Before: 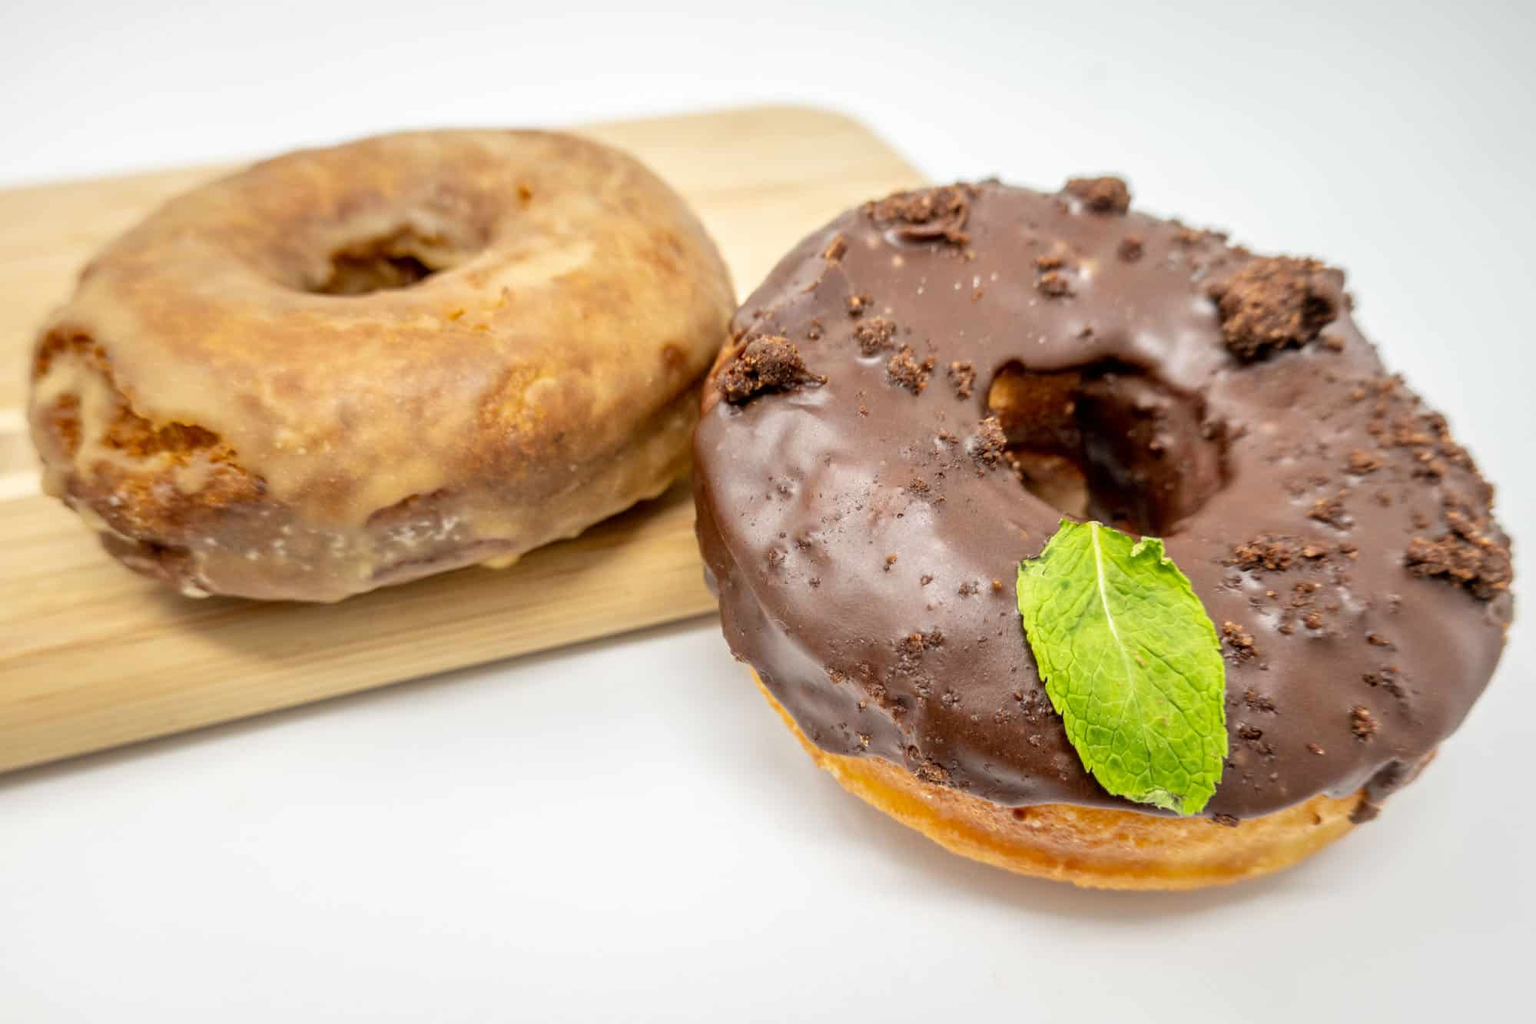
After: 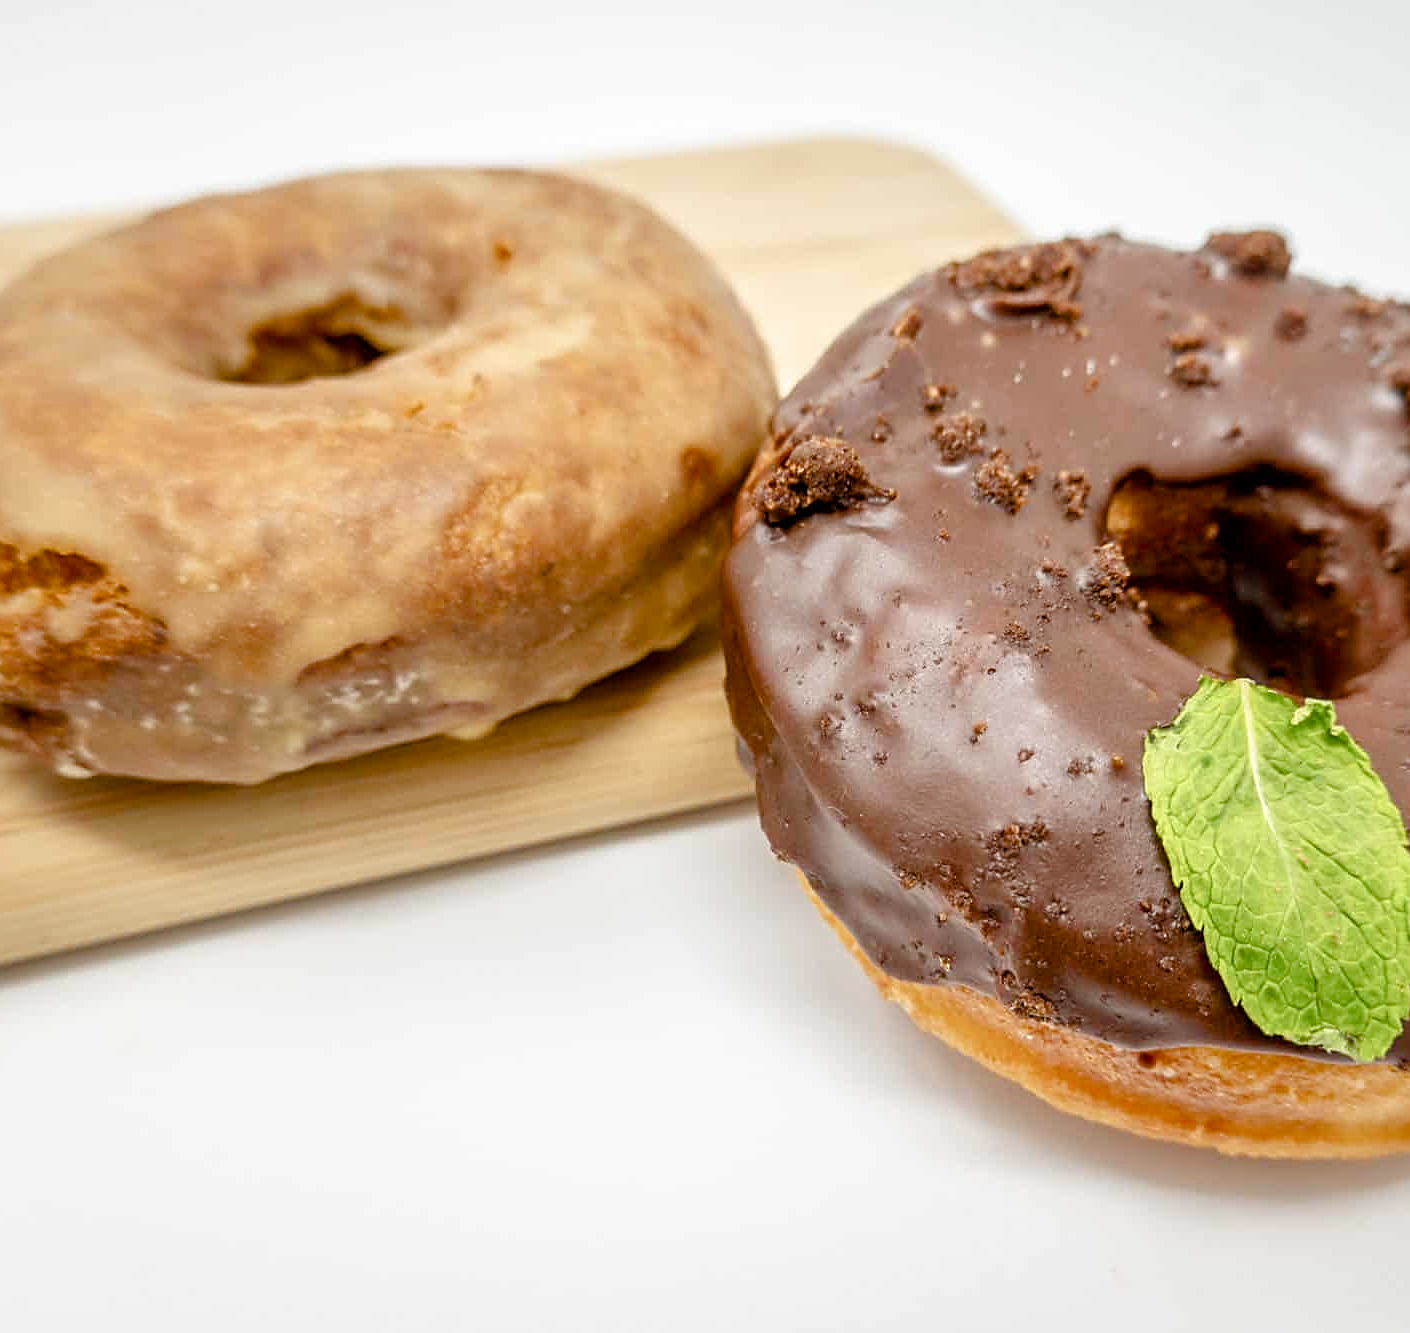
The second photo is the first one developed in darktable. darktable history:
color balance rgb: perceptual saturation grading › global saturation 20%, perceptual saturation grading › highlights -50.236%, perceptual saturation grading › shadows 30.245%, global vibrance 20%
sharpen: on, module defaults
crop and rotate: left 9.049%, right 20.376%
